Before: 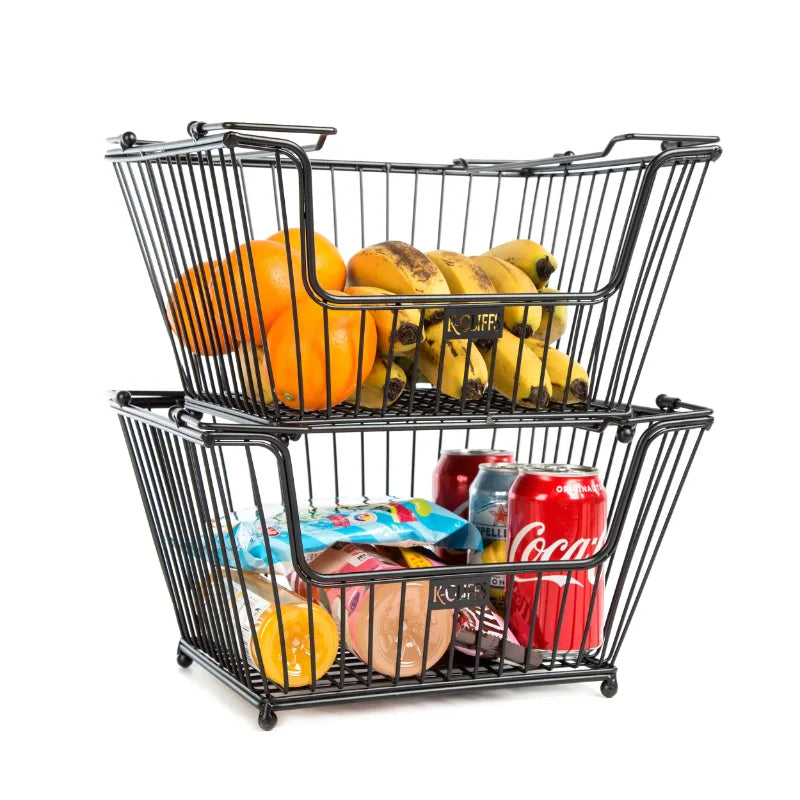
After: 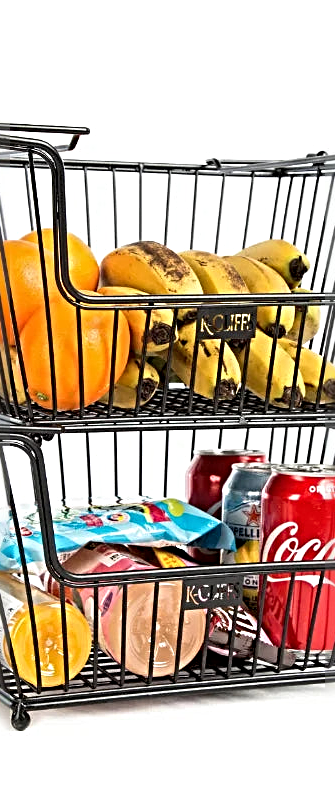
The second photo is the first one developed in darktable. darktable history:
crop: left 30.886%, right 27.128%
sharpen: radius 3.681, amount 0.917
